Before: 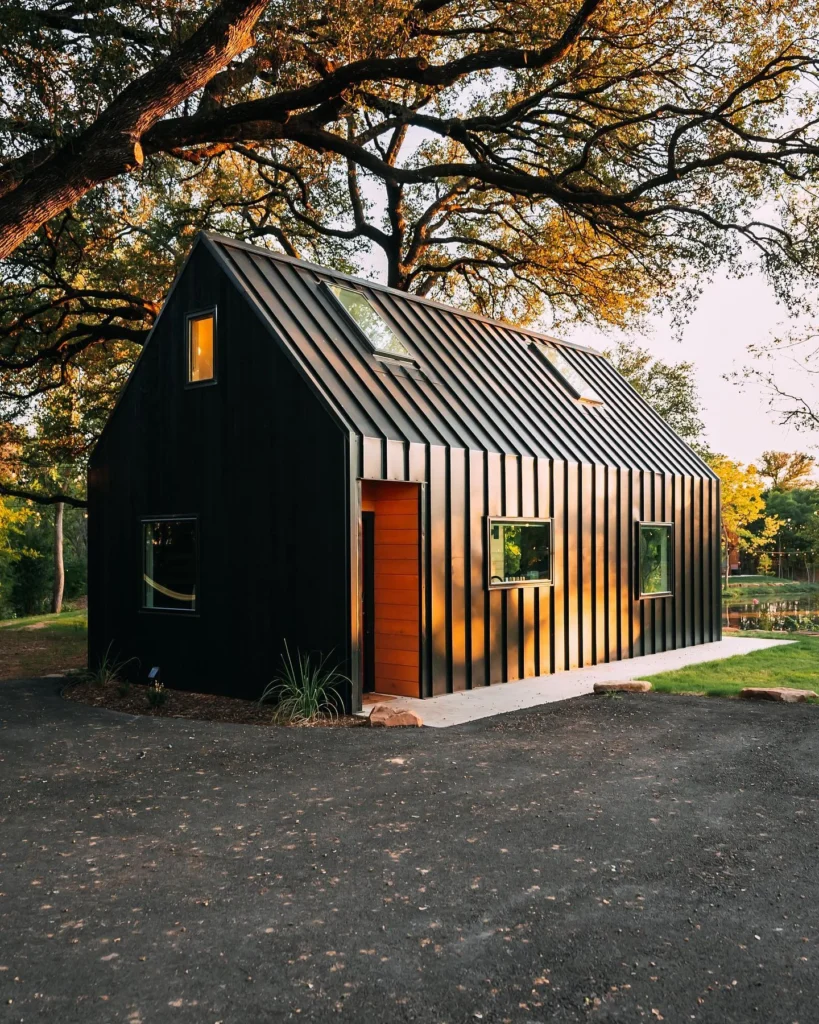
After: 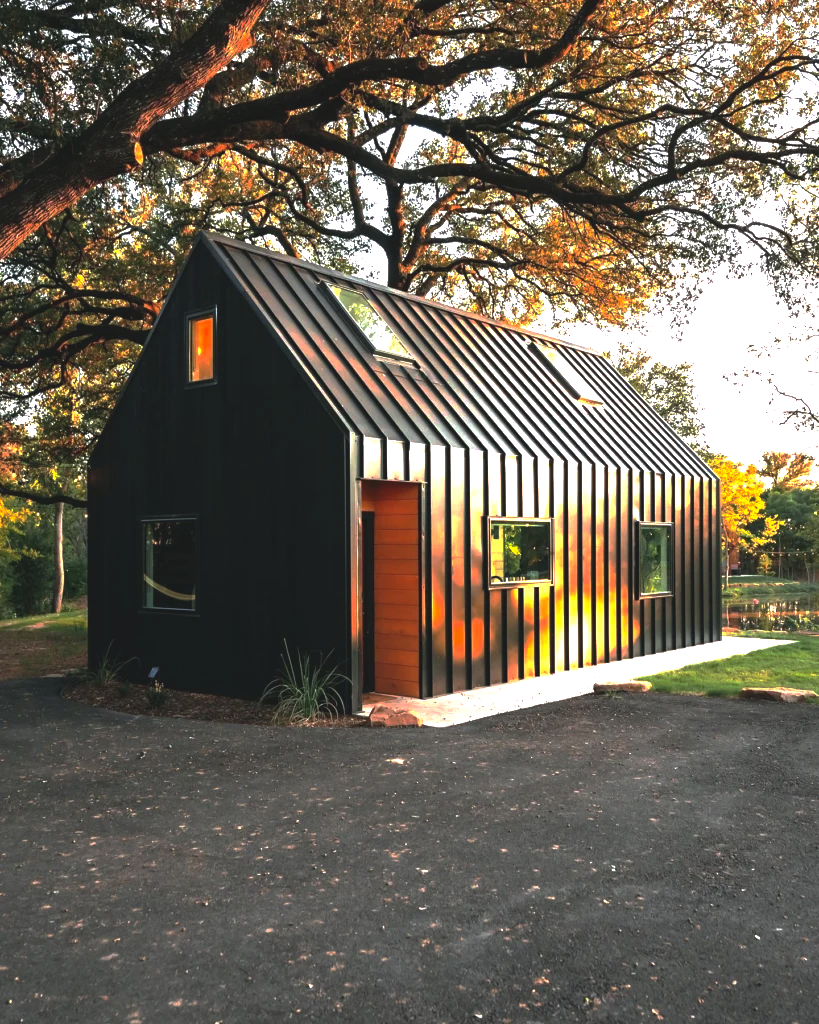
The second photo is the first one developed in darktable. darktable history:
exposure: black level correction -0.006, exposure 1 EV, compensate highlight preservation false
base curve: curves: ch0 [(0, 0) (0.841, 0.609) (1, 1)], preserve colors none
